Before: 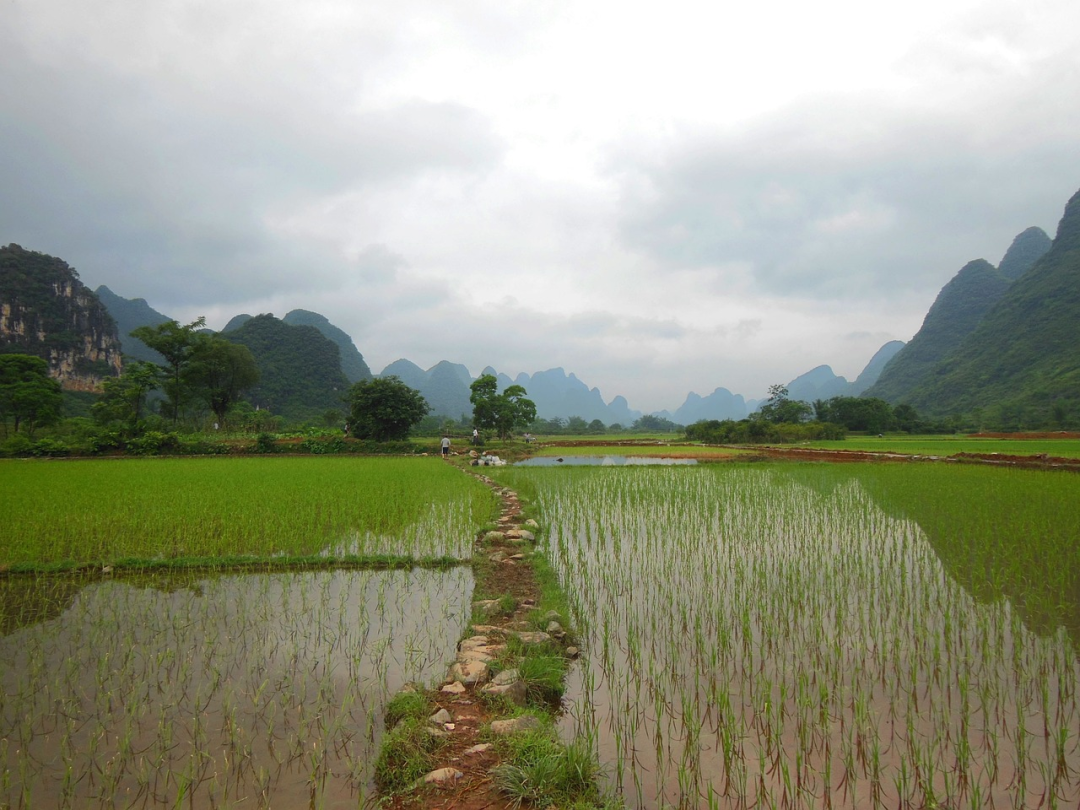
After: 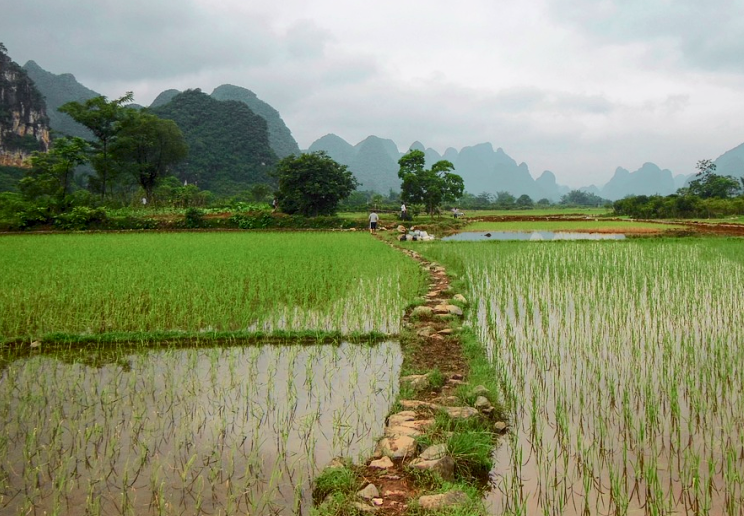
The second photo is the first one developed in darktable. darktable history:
tone curve: curves: ch0 [(0, 0) (0.035, 0.017) (0.131, 0.108) (0.279, 0.279) (0.476, 0.554) (0.617, 0.693) (0.704, 0.77) (0.801, 0.854) (0.895, 0.927) (1, 0.976)]; ch1 [(0, 0) (0.318, 0.278) (0.444, 0.427) (0.493, 0.493) (0.537, 0.547) (0.594, 0.616) (0.746, 0.764) (1, 1)]; ch2 [(0, 0) (0.316, 0.292) (0.381, 0.37) (0.423, 0.448) (0.476, 0.482) (0.502, 0.498) (0.529, 0.532) (0.583, 0.608) (0.639, 0.657) (0.7, 0.7) (0.861, 0.808) (1, 0.951)], color space Lab, independent channels, preserve colors none
crop: left 6.745%, top 27.864%, right 24.329%, bottom 8.347%
shadows and highlights: shadows 25.72, highlights -24.84
local contrast: on, module defaults
